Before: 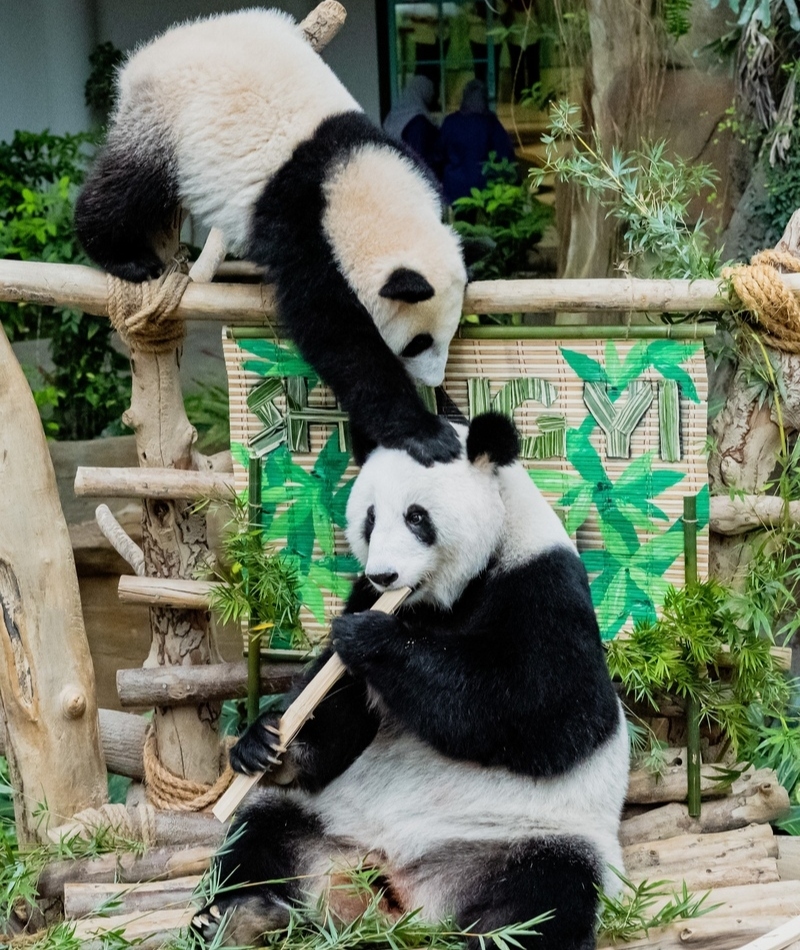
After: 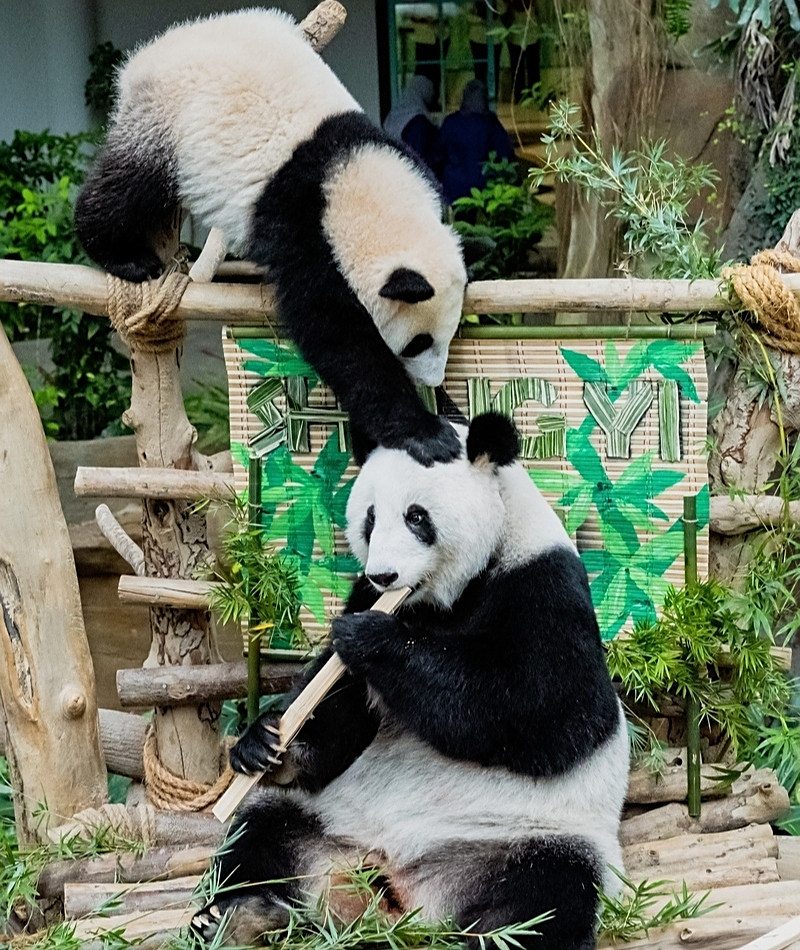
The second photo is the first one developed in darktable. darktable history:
sharpen: amount 0.497
